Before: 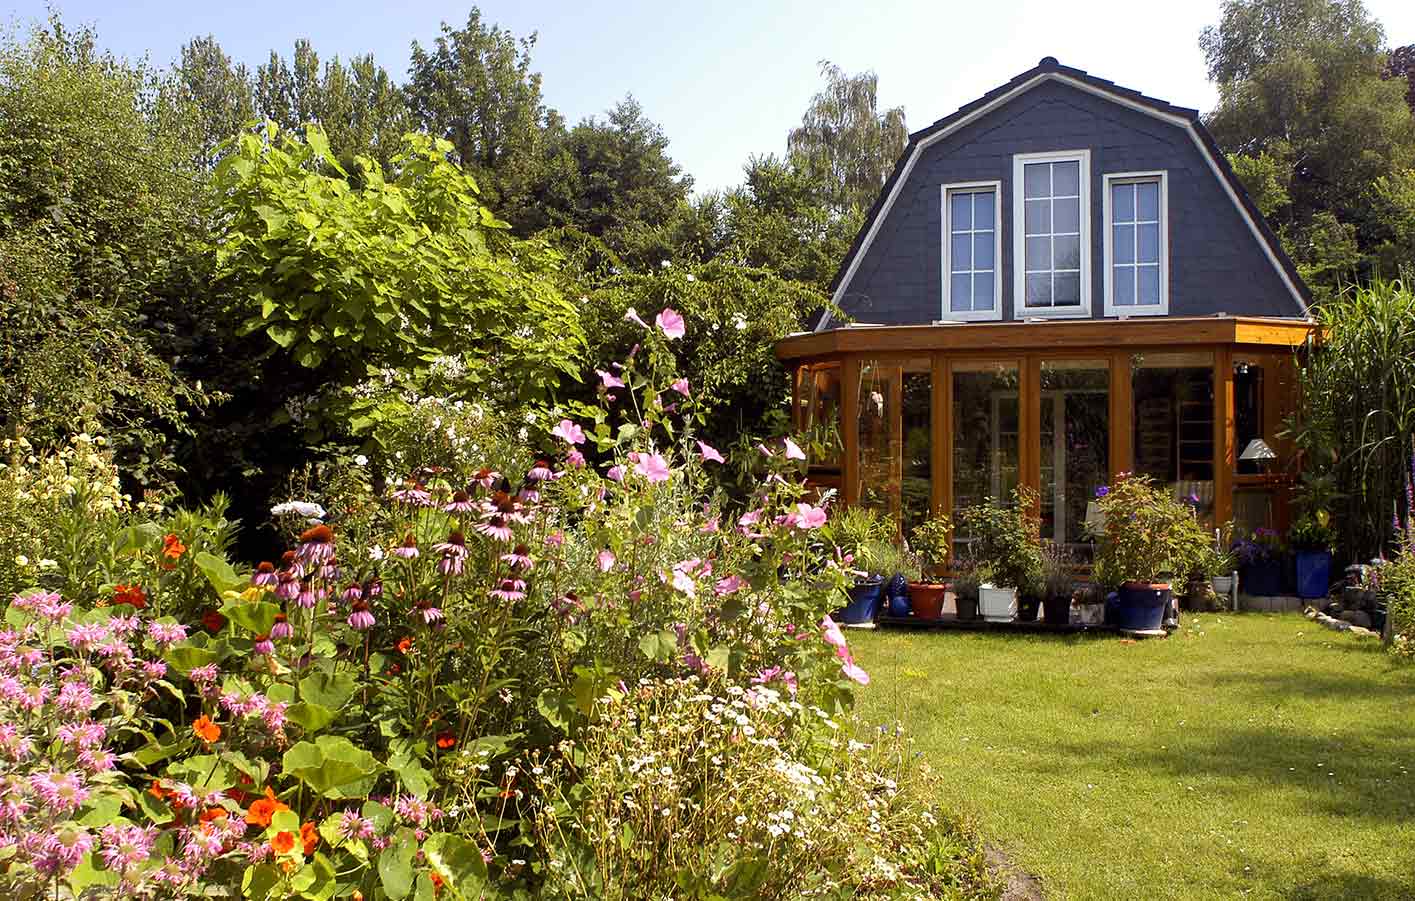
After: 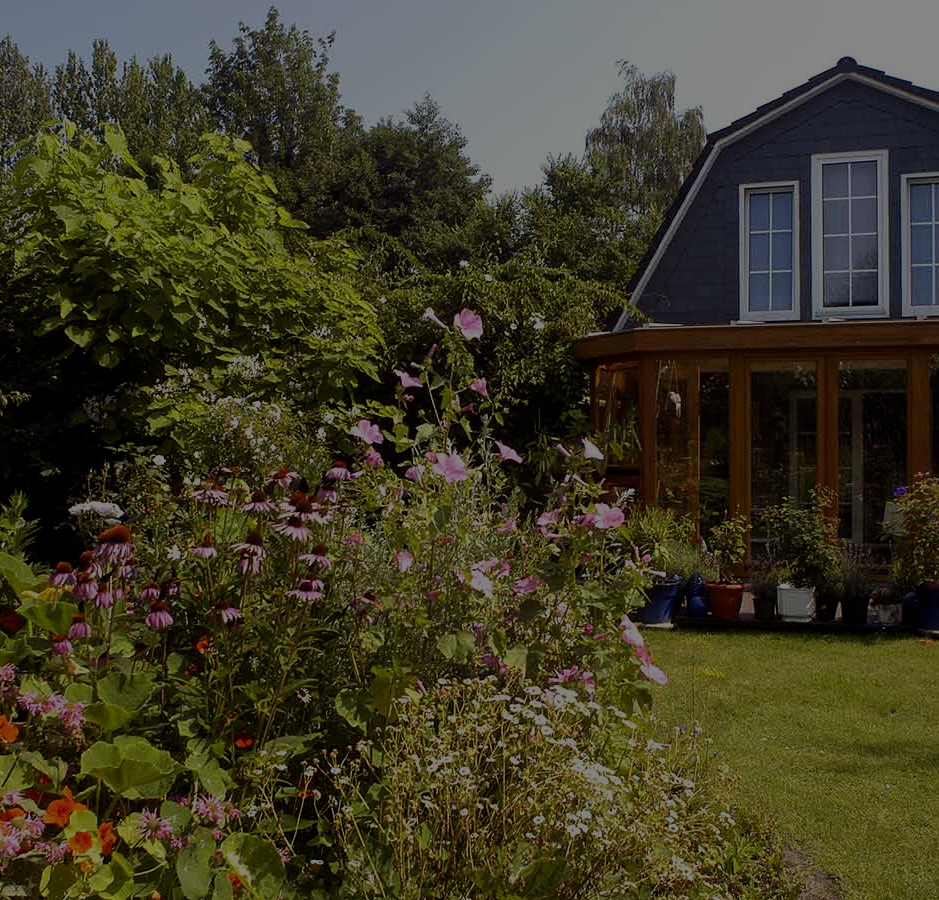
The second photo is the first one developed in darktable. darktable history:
exposure: exposure -2.069 EV, compensate highlight preservation false
crop and rotate: left 14.33%, right 19.24%
